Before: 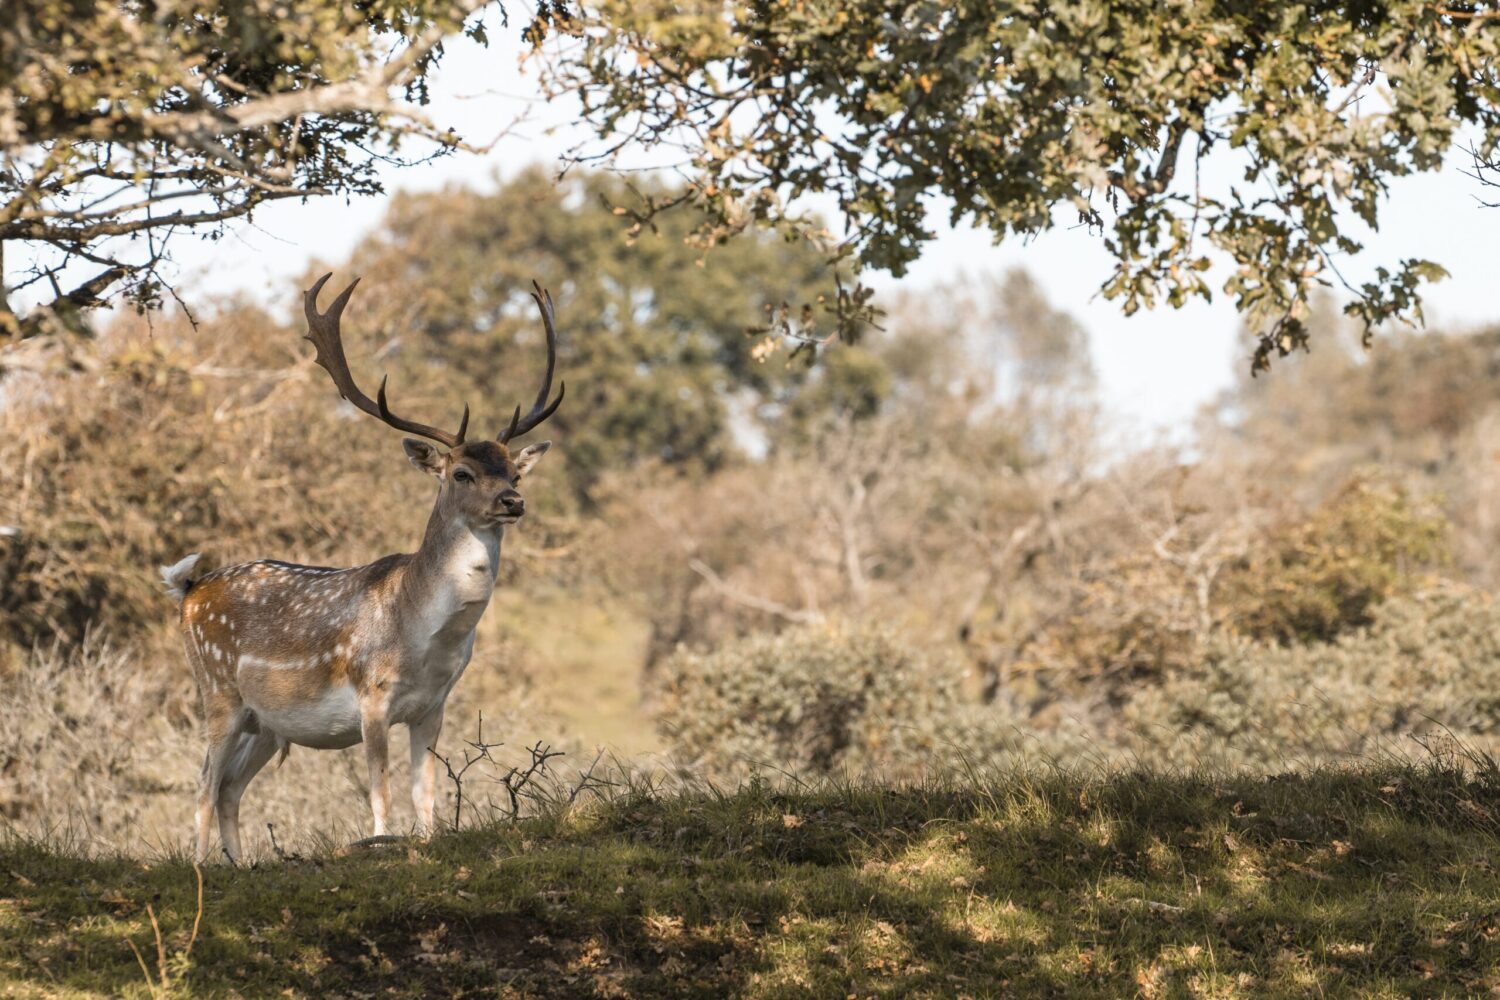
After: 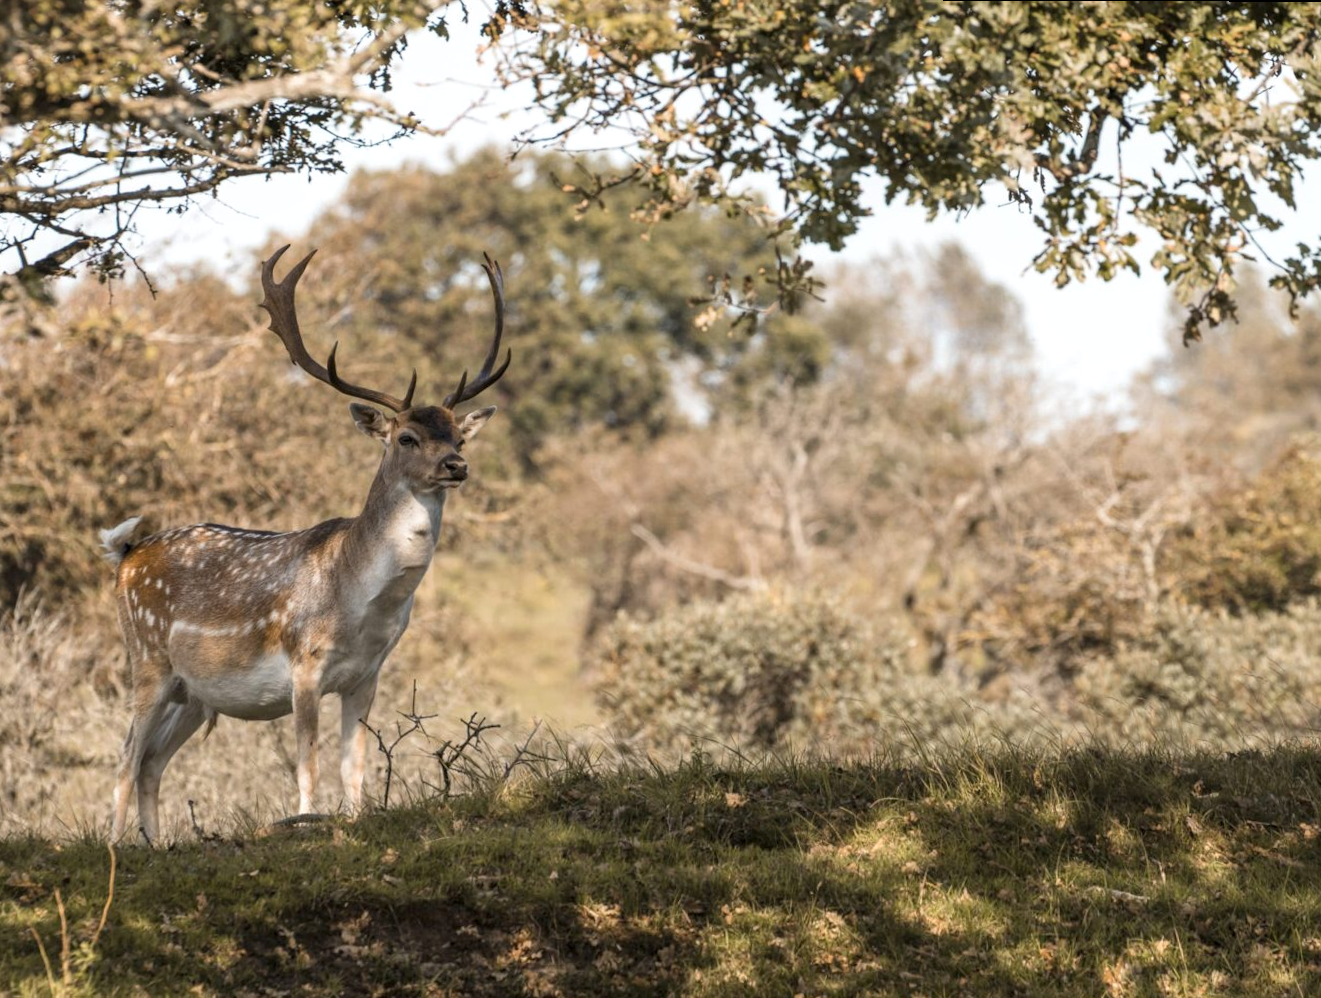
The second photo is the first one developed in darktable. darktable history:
rotate and perspective: rotation 0.215°, lens shift (vertical) -0.139, crop left 0.069, crop right 0.939, crop top 0.002, crop bottom 0.996
local contrast: highlights 100%, shadows 100%, detail 120%, midtone range 0.2
crop and rotate: right 5.167%
